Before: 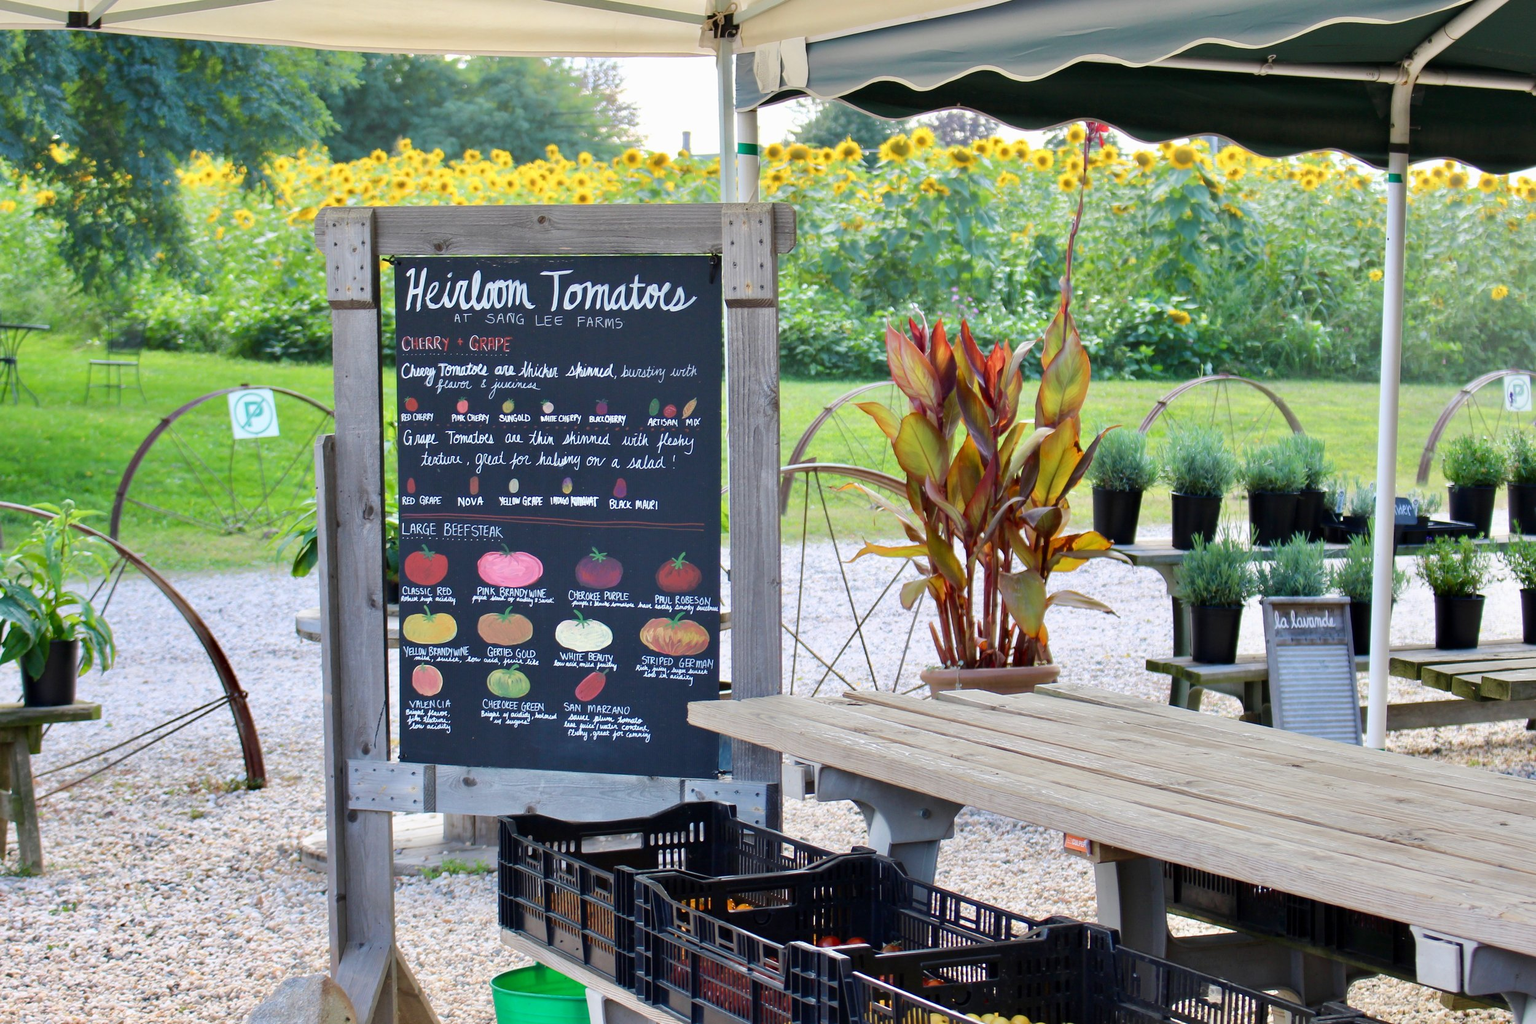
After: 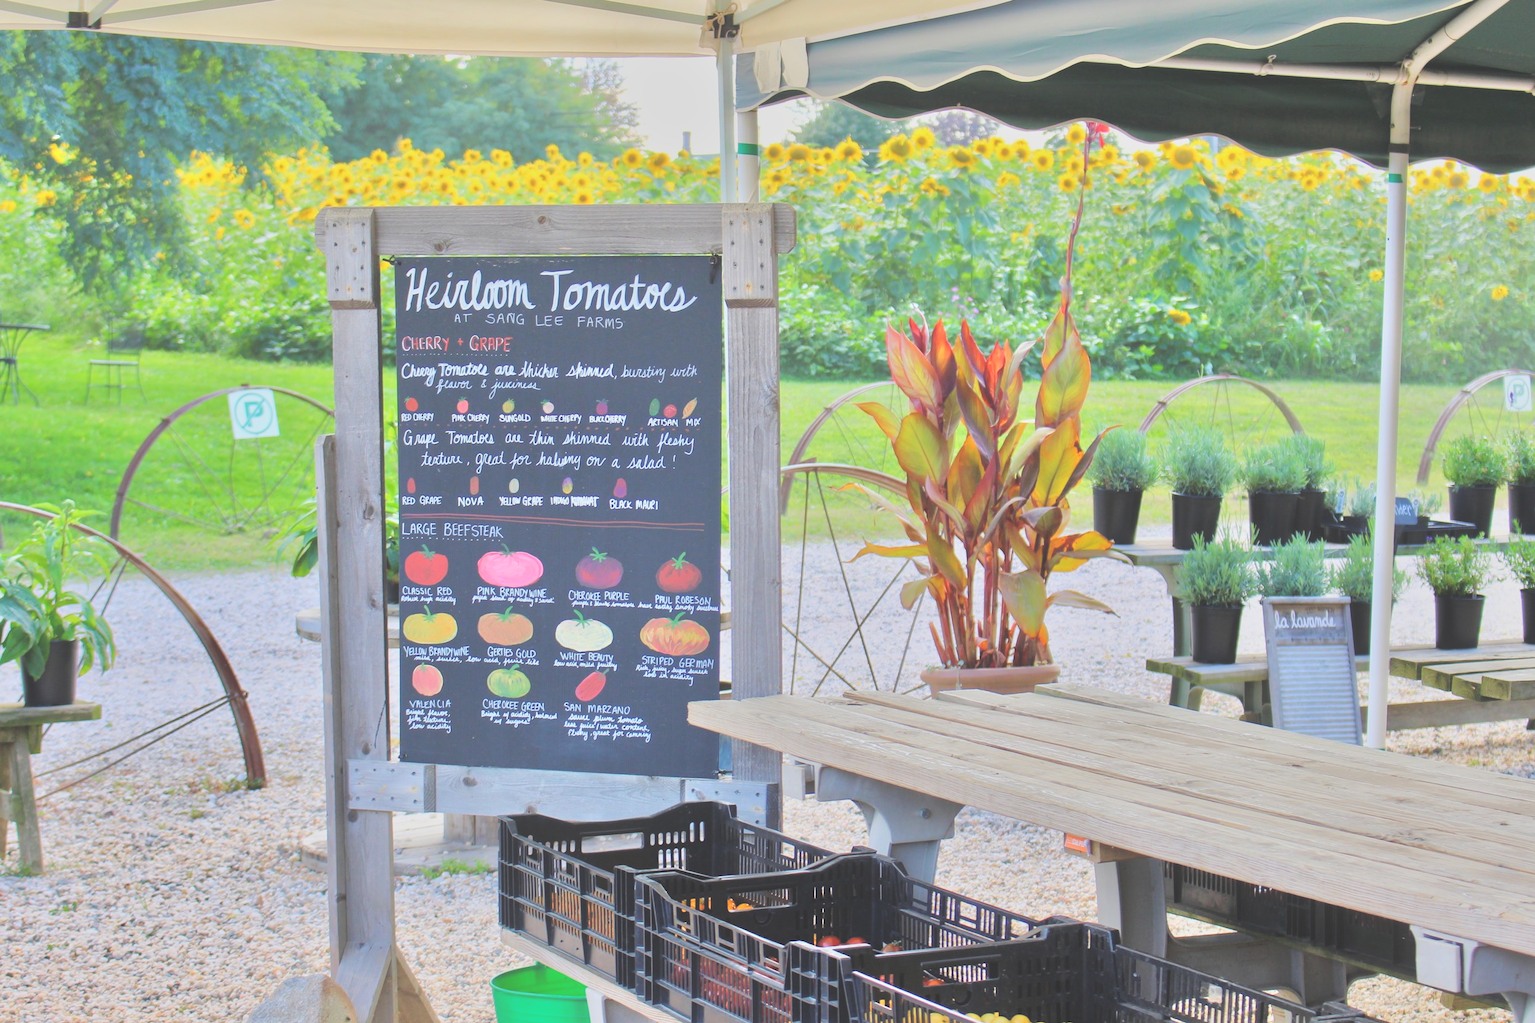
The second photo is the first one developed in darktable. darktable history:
exposure: black level correction -0.016, exposure -1.018 EV, compensate highlight preservation false
contrast brightness saturation: contrast 0.1, brightness 0.3, saturation 0.14
tone equalizer: -7 EV 0.15 EV, -6 EV 0.6 EV, -5 EV 1.15 EV, -4 EV 1.33 EV, -3 EV 1.15 EV, -2 EV 0.6 EV, -1 EV 0.15 EV, mask exposure compensation -0.5 EV
